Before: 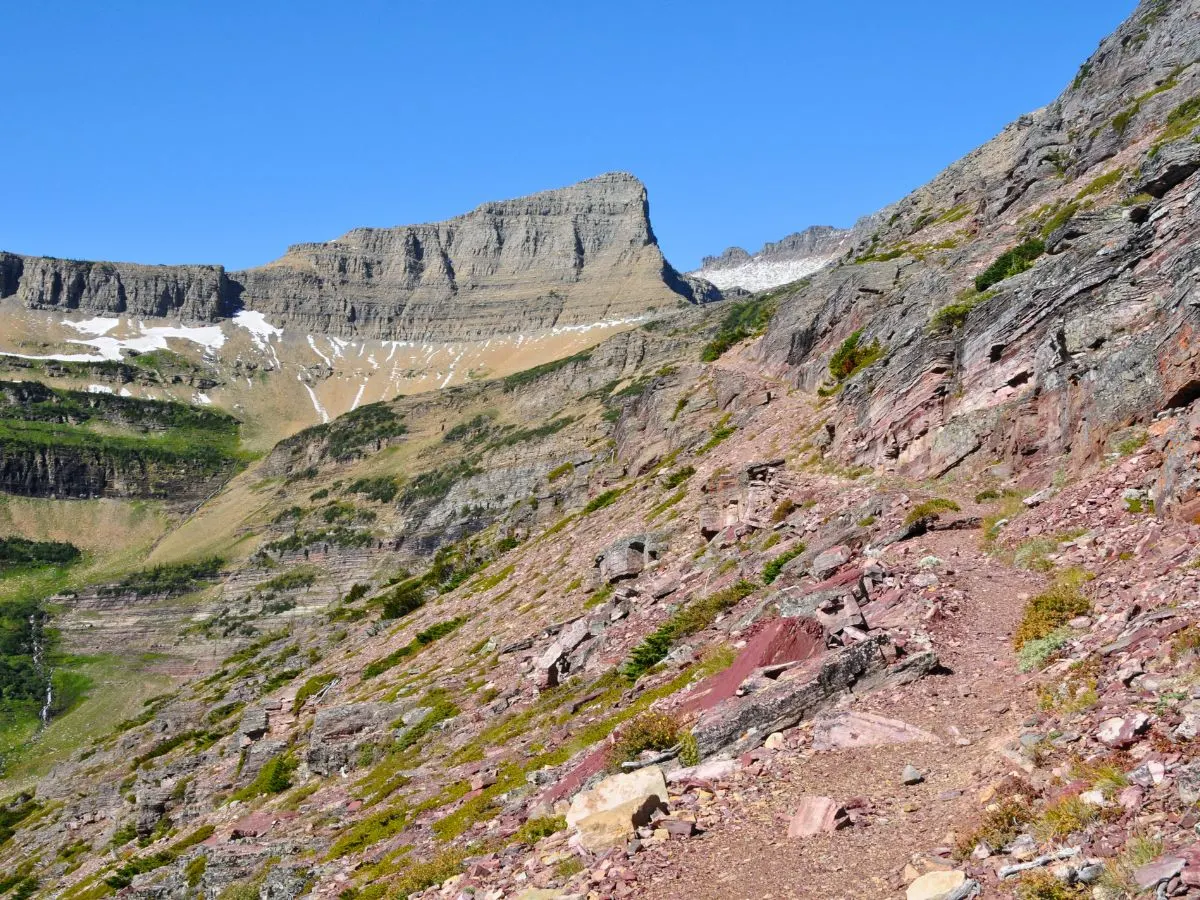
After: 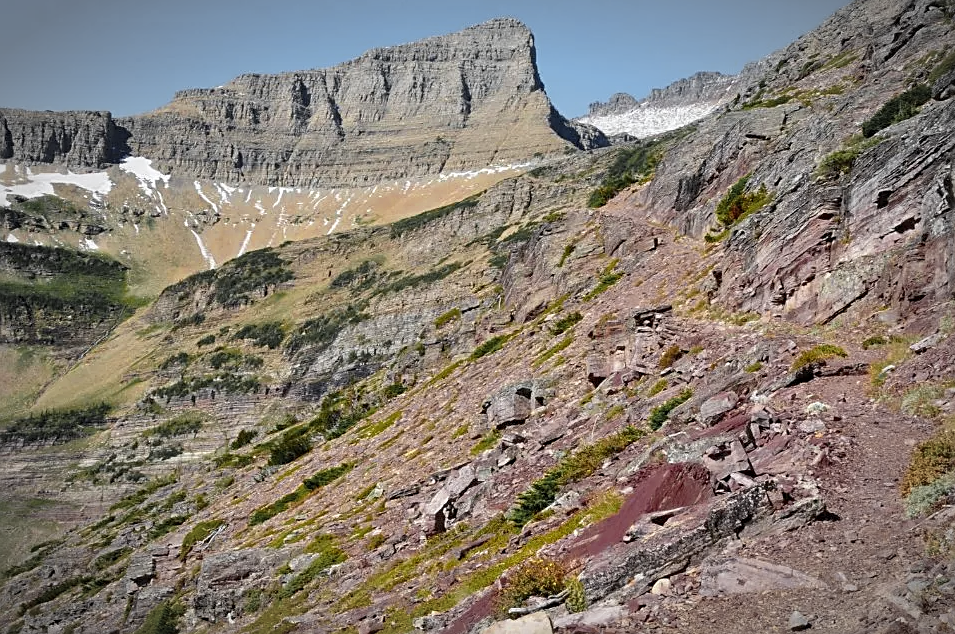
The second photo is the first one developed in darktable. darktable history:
sharpen: on, module defaults
crop: left 9.434%, top 17.172%, right 10.943%, bottom 12.361%
vignetting: automatic ratio true
color zones: curves: ch0 [(0.035, 0.242) (0.25, 0.5) (0.384, 0.214) (0.488, 0.255) (0.75, 0.5)]; ch1 [(0.063, 0.379) (0.25, 0.5) (0.354, 0.201) (0.489, 0.085) (0.729, 0.271)]; ch2 [(0.25, 0.5) (0.38, 0.517) (0.442, 0.51) (0.735, 0.456)]
